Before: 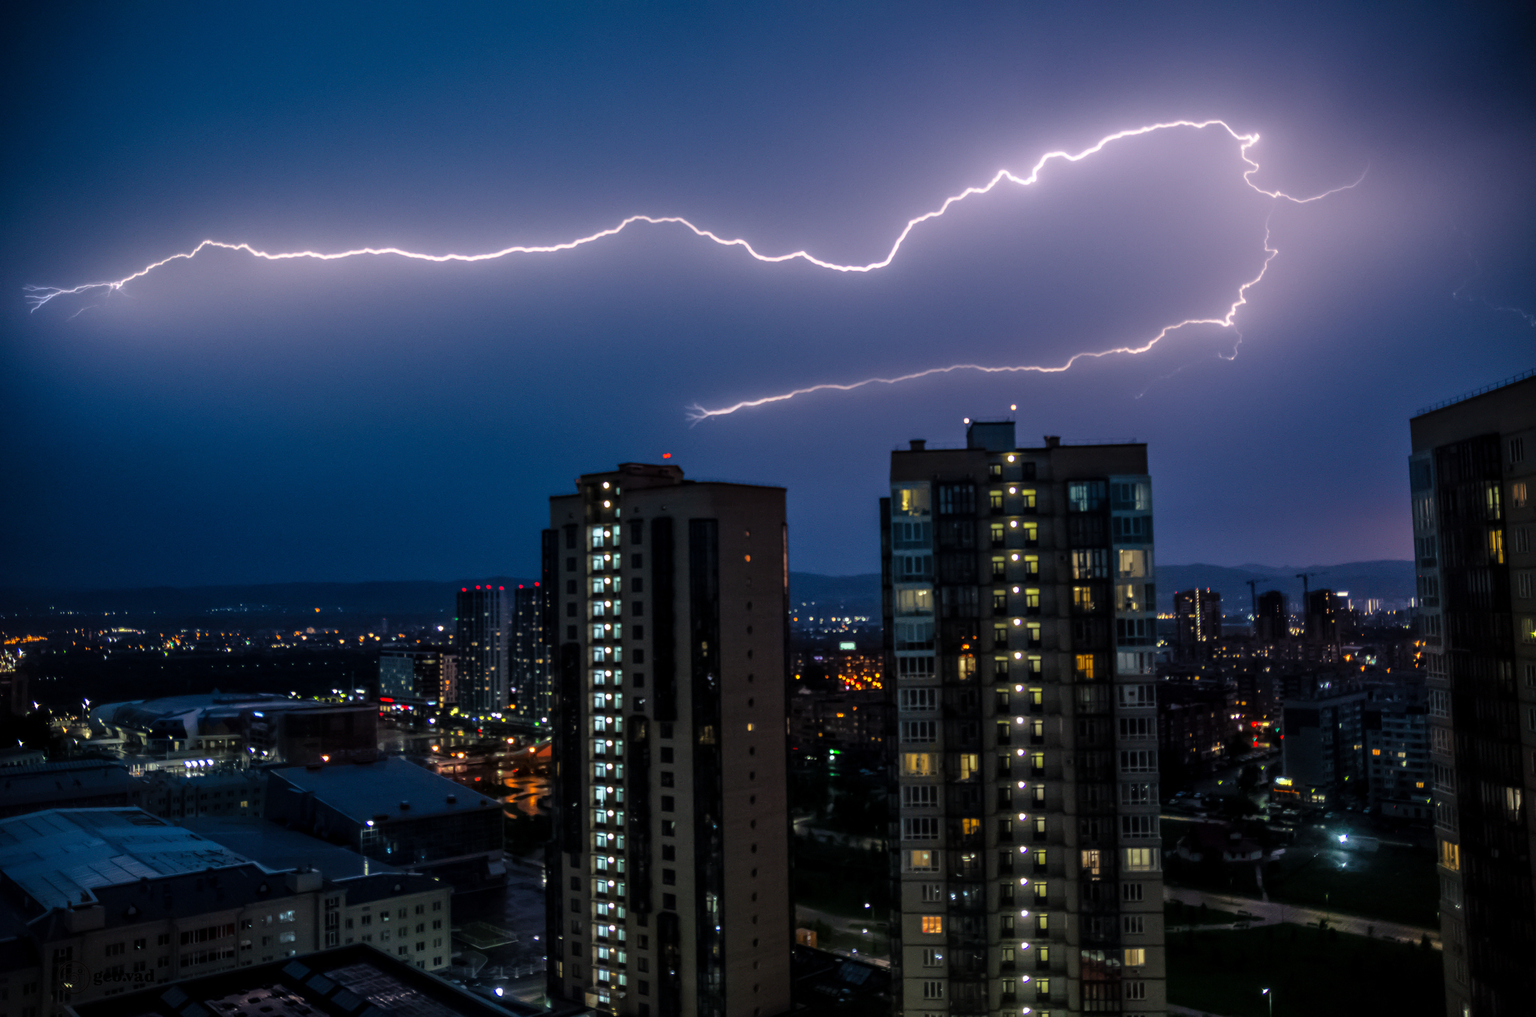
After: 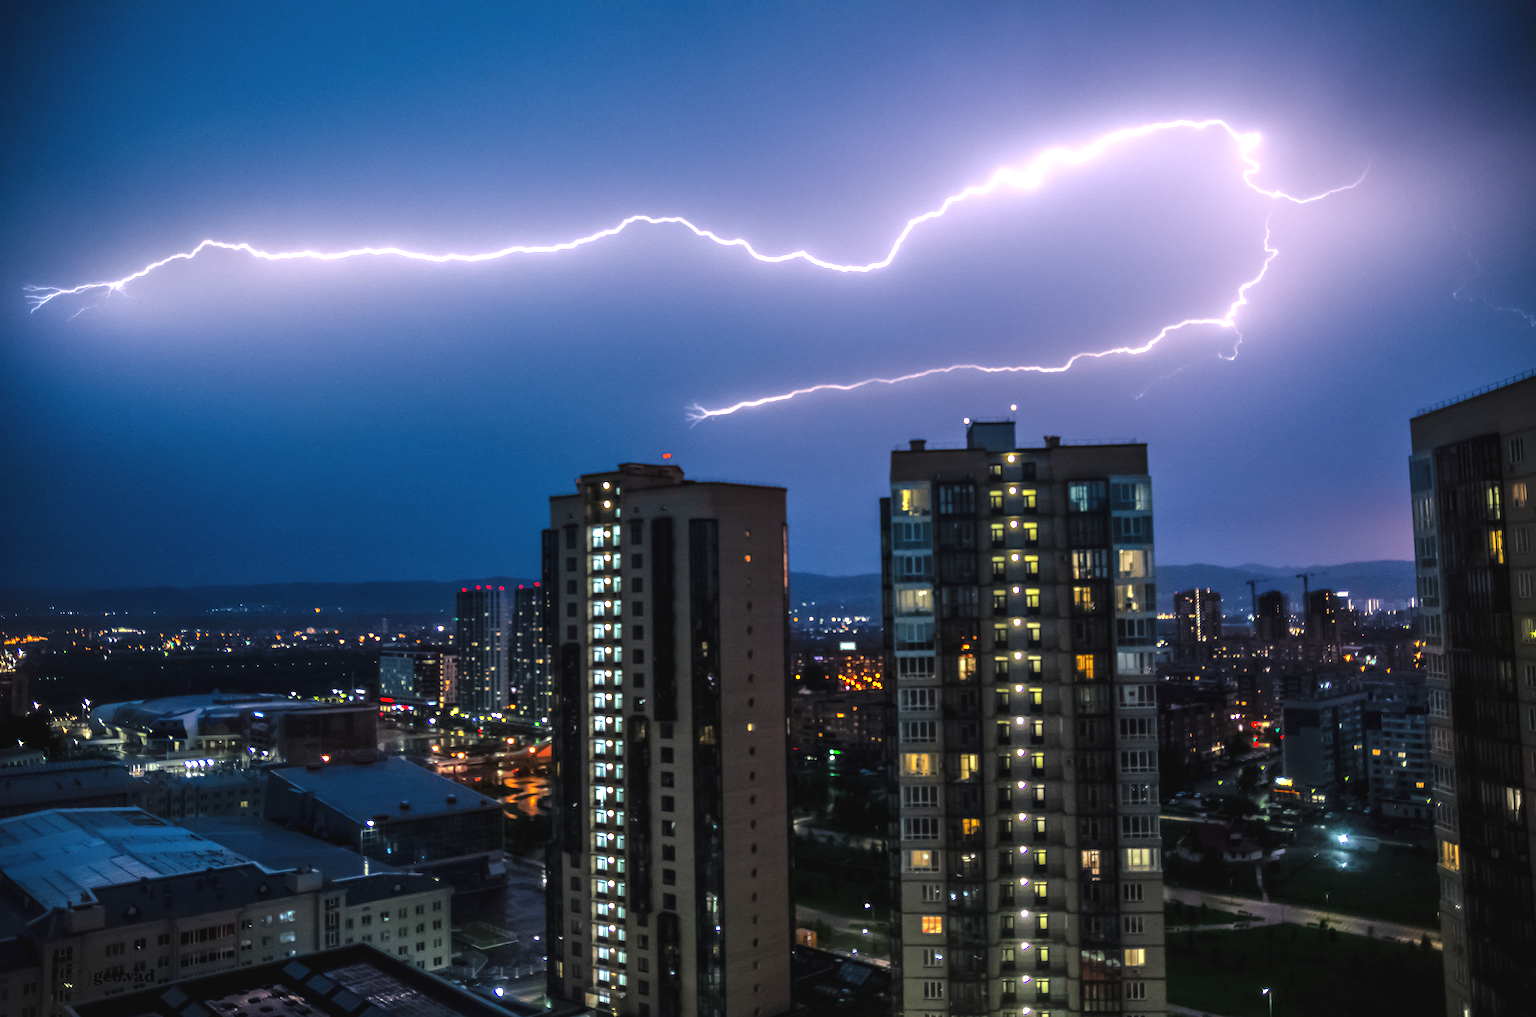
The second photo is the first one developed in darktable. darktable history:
exposure: black level correction -0.002, exposure 1.108 EV, compensate exposure bias true, compensate highlight preservation false
